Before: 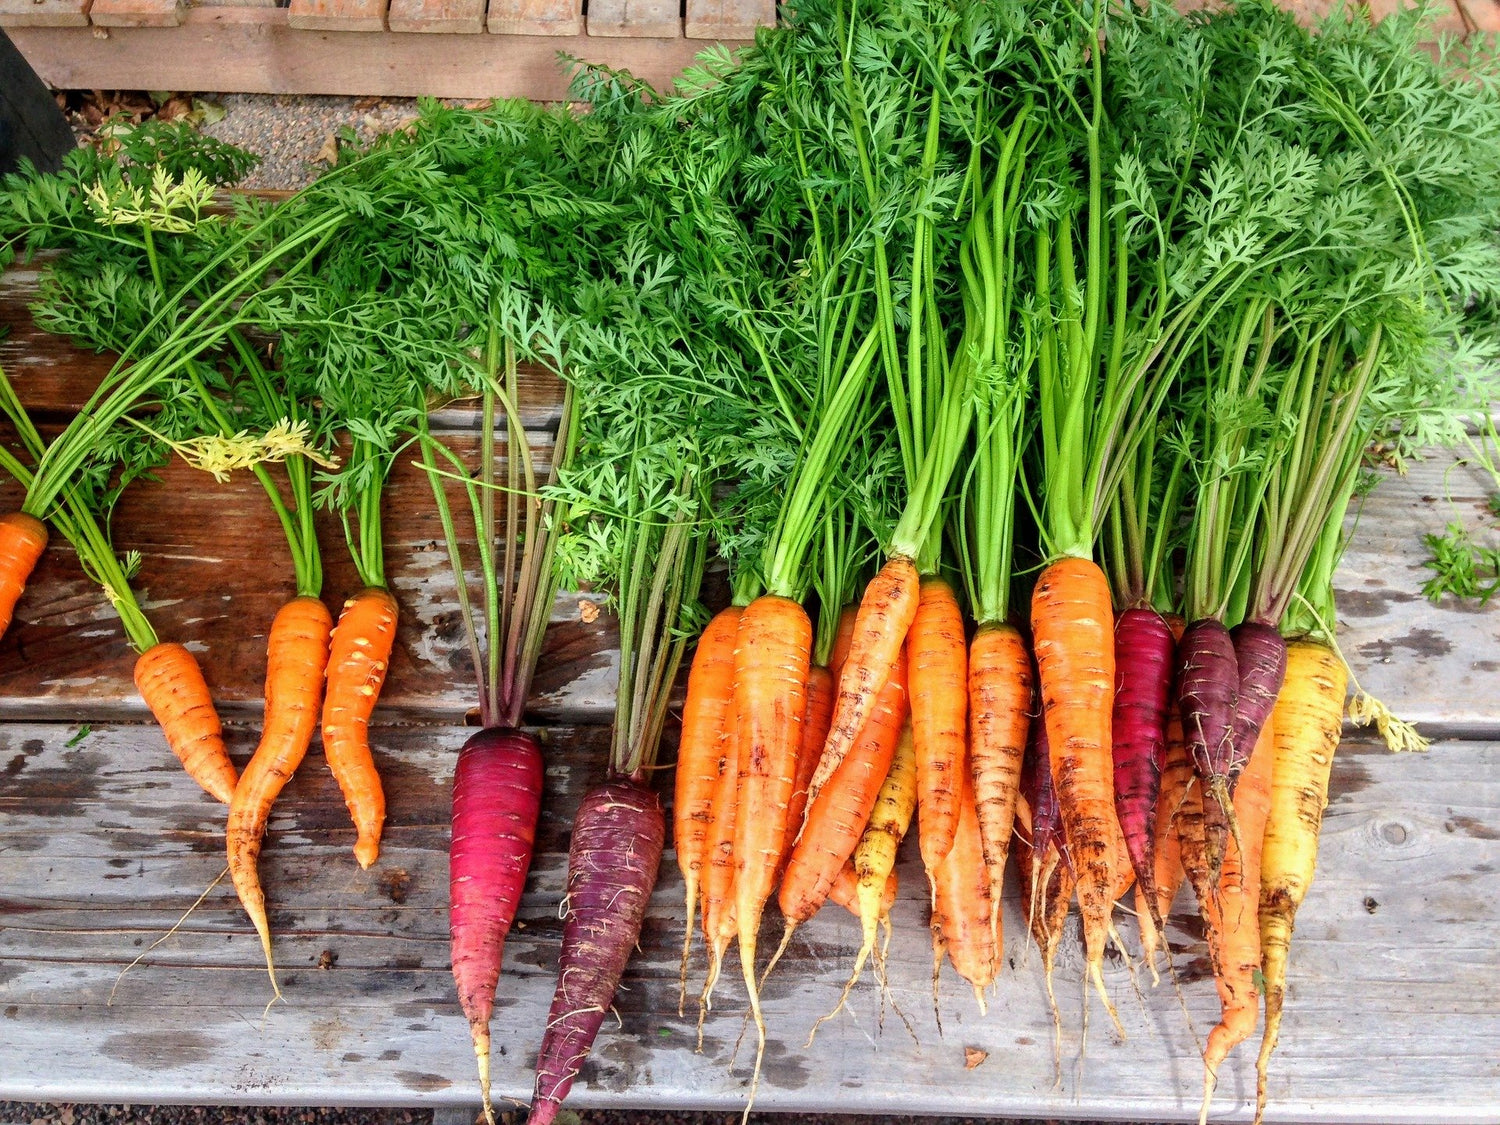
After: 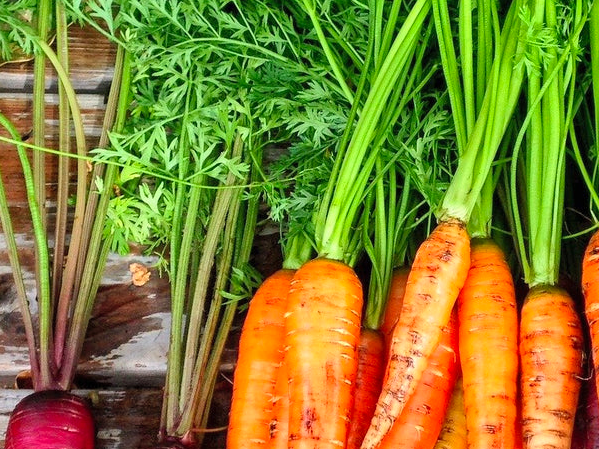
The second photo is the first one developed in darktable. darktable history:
shadows and highlights: low approximation 0.01, soften with gaussian
contrast brightness saturation: contrast 0.07, brightness 0.08, saturation 0.18
crop: left 30%, top 30%, right 30%, bottom 30%
